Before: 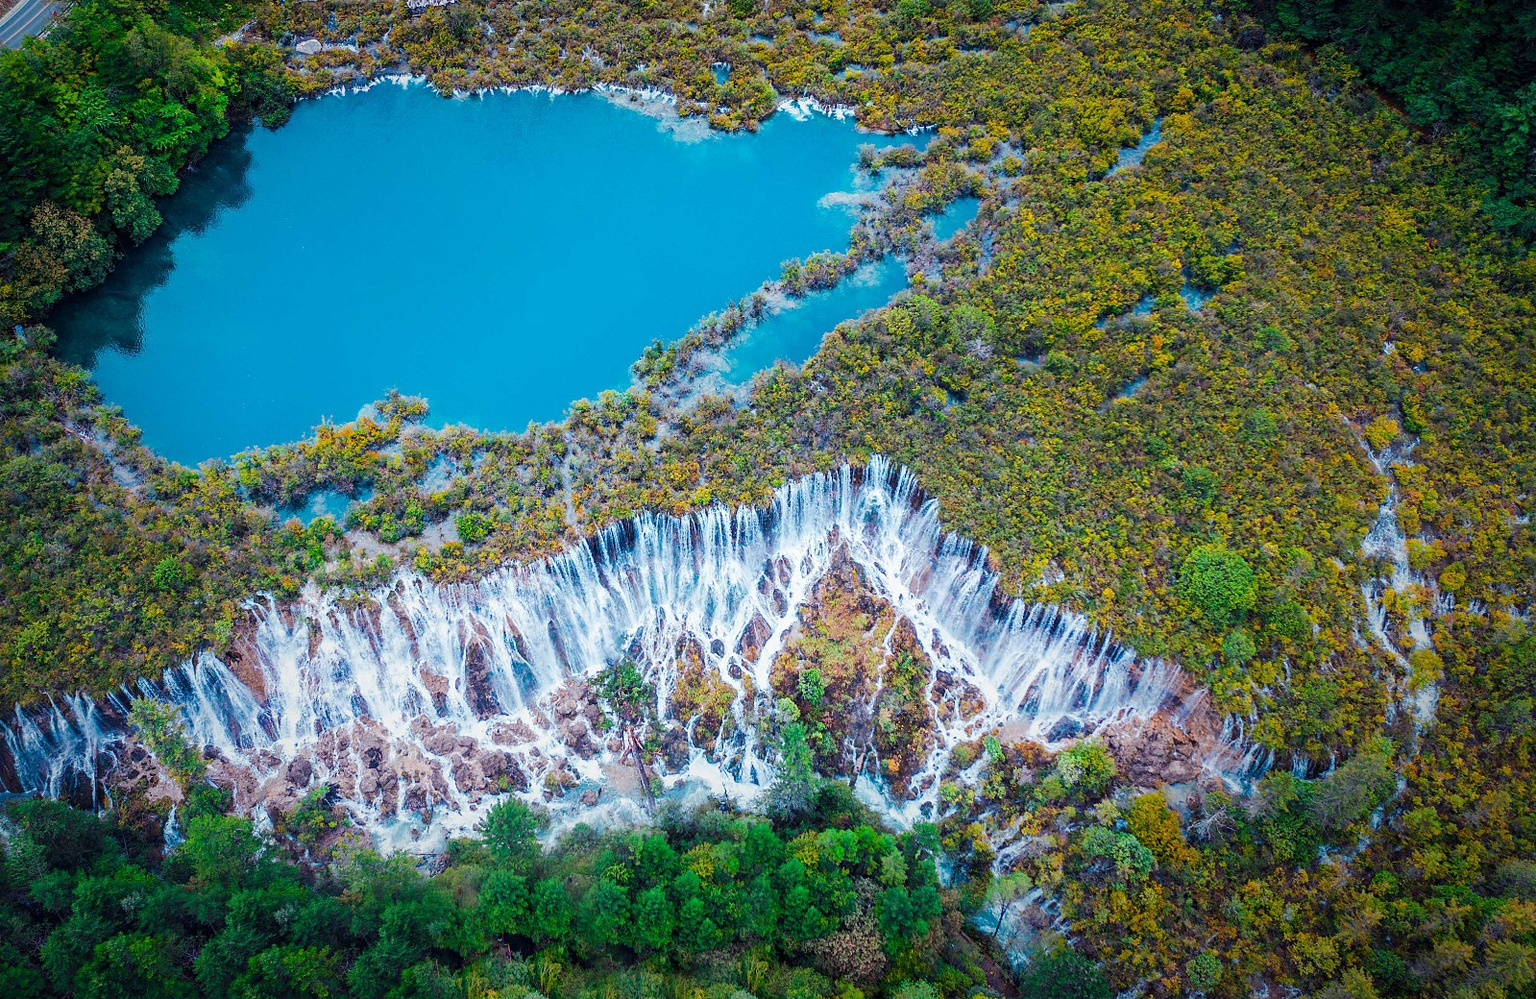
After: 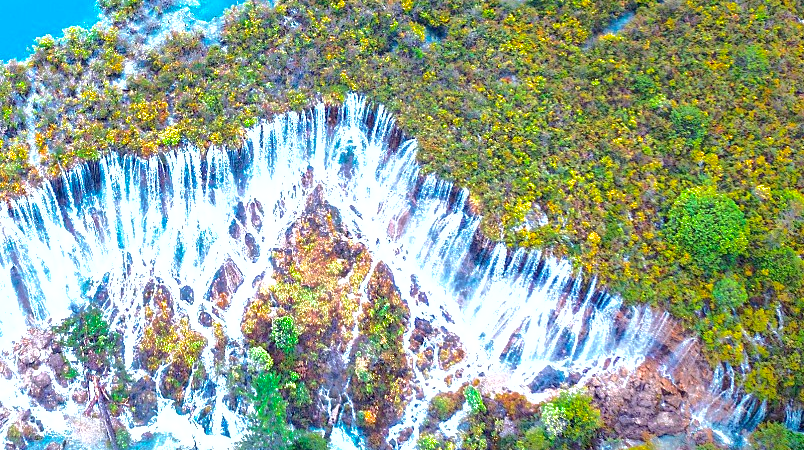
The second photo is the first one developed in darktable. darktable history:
exposure: black level correction 0.001, exposure 1 EV, compensate highlight preservation false
shadows and highlights: shadows 40, highlights -60
crop: left 35.03%, top 36.625%, right 14.663%, bottom 20.057%
